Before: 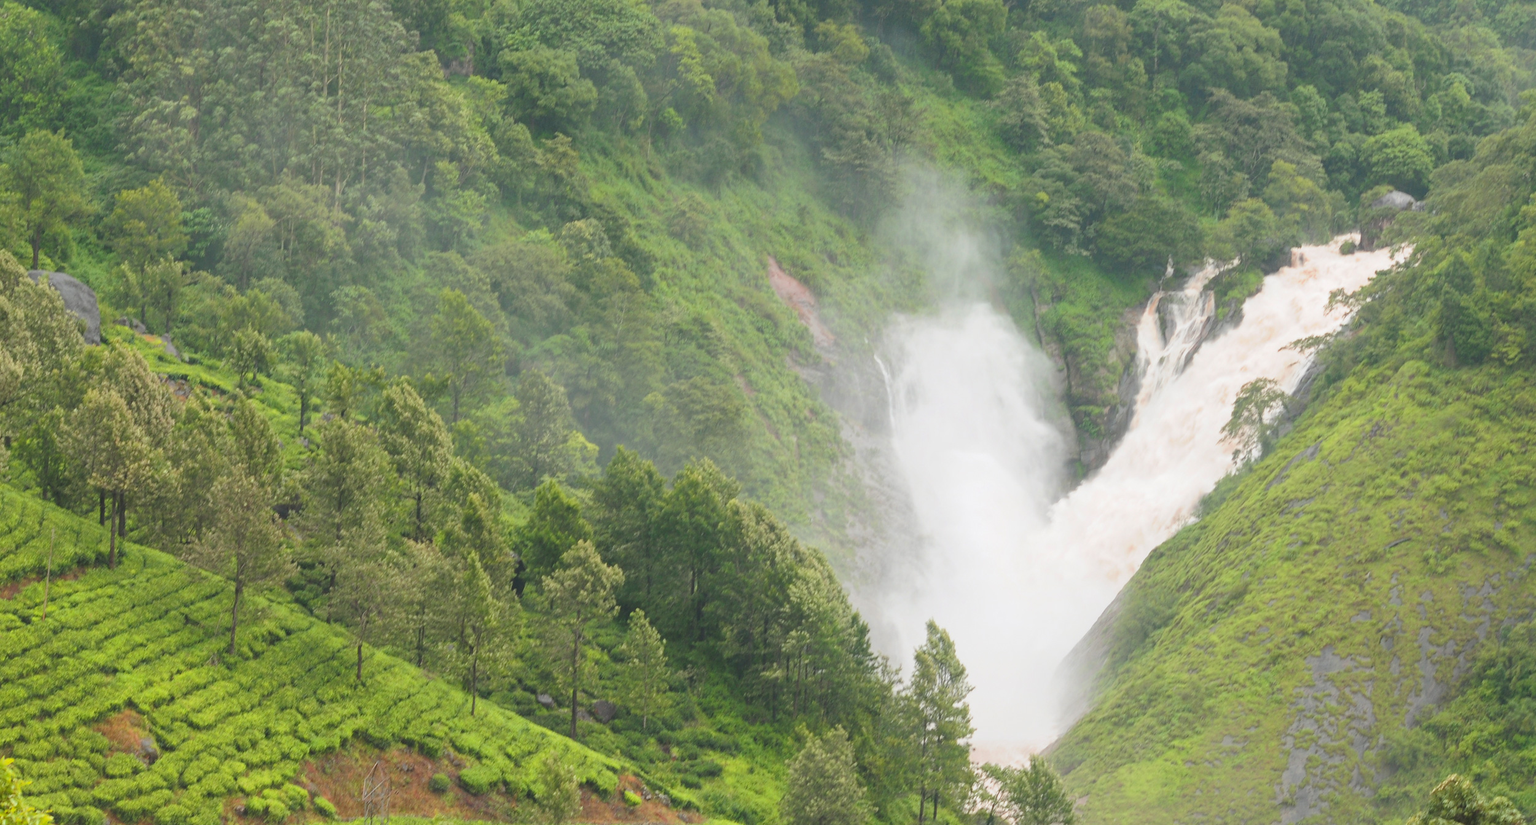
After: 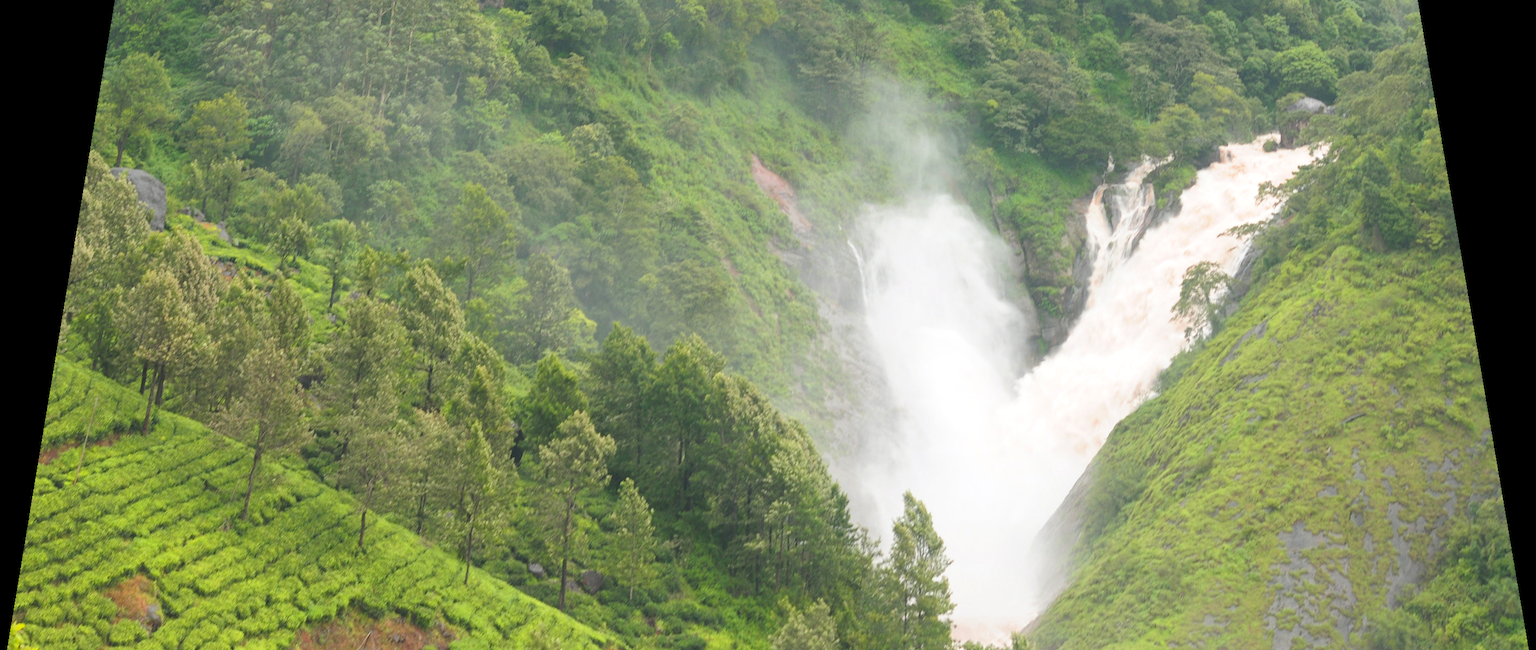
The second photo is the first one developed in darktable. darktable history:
levels: levels [0, 0.476, 0.951]
rotate and perspective: rotation 0.128°, lens shift (vertical) -0.181, lens shift (horizontal) -0.044, shear 0.001, automatic cropping off
crop: top 7.625%, bottom 8.027%
